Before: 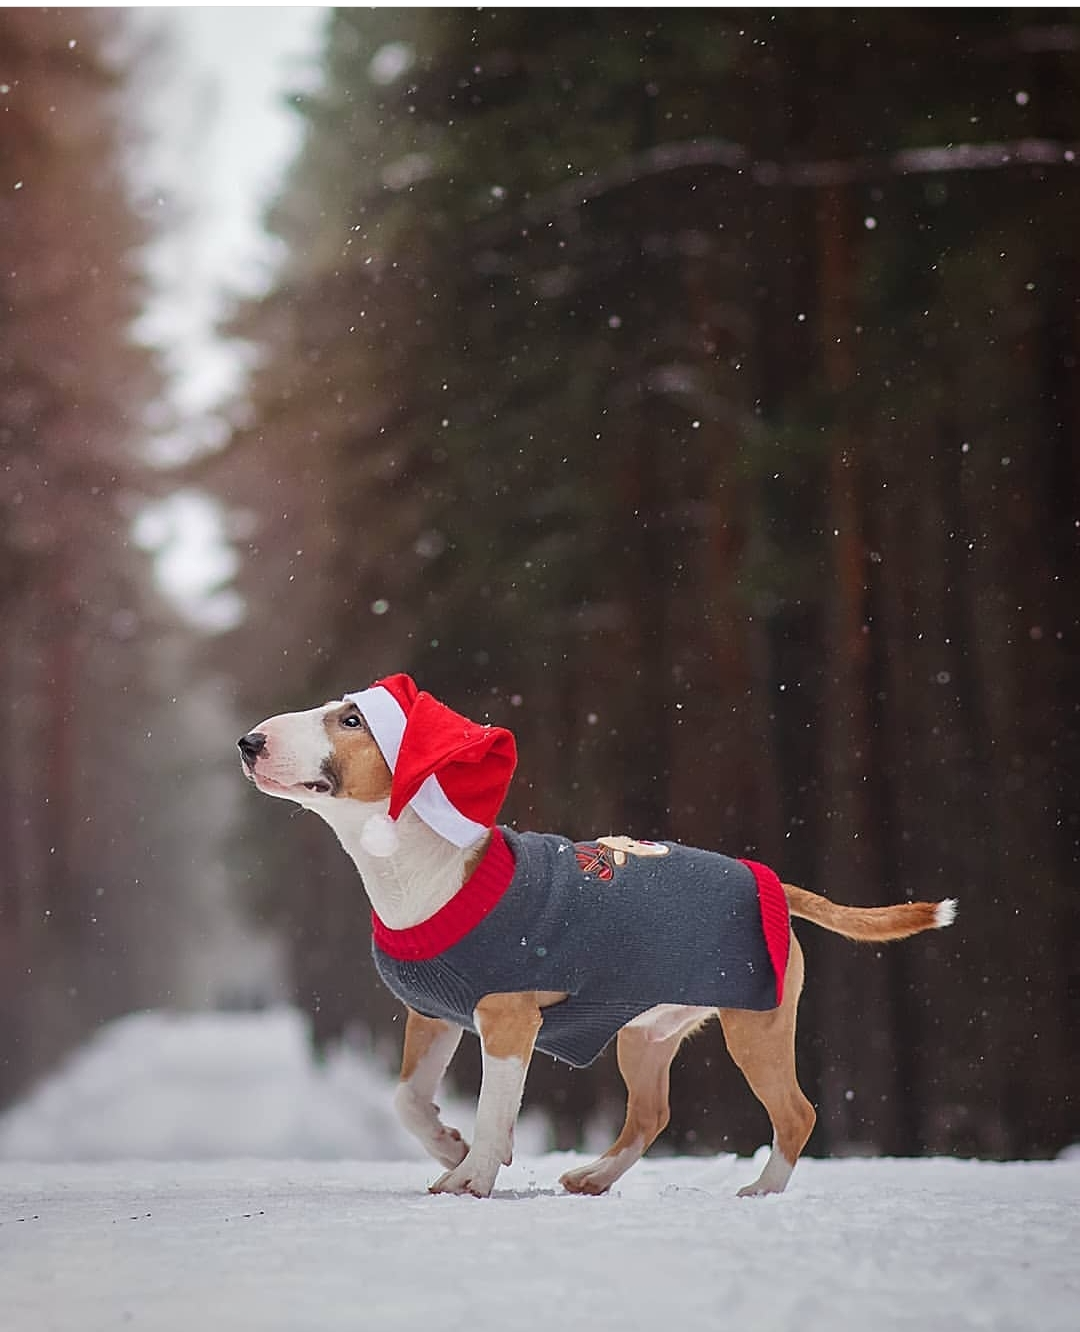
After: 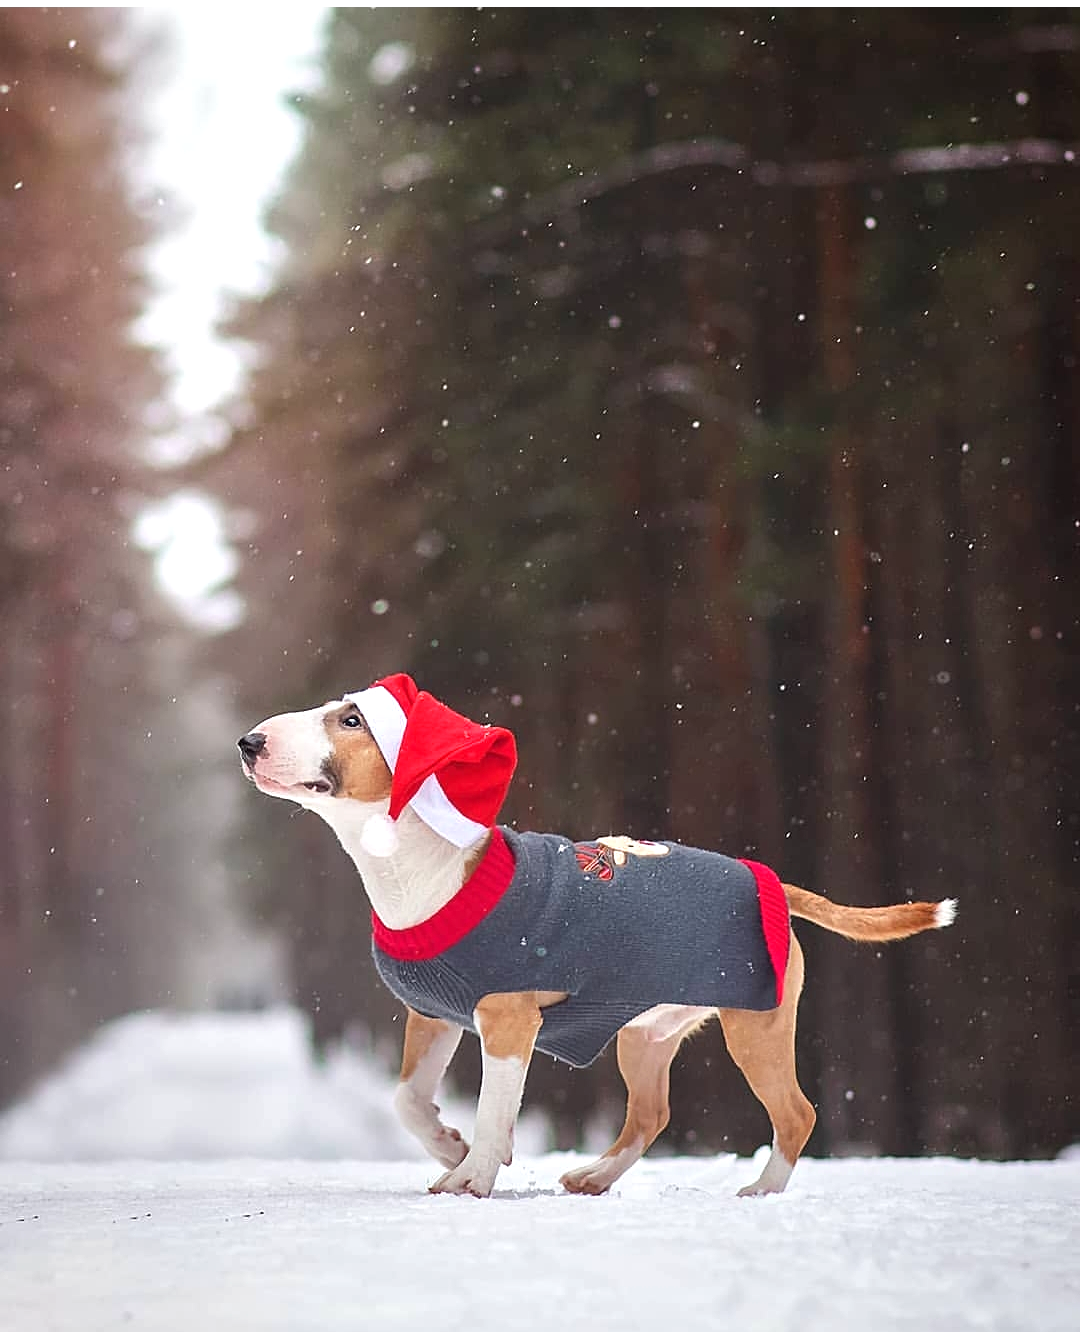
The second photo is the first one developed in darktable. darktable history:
exposure: exposure 0.656 EV, compensate exposure bias true, compensate highlight preservation false
